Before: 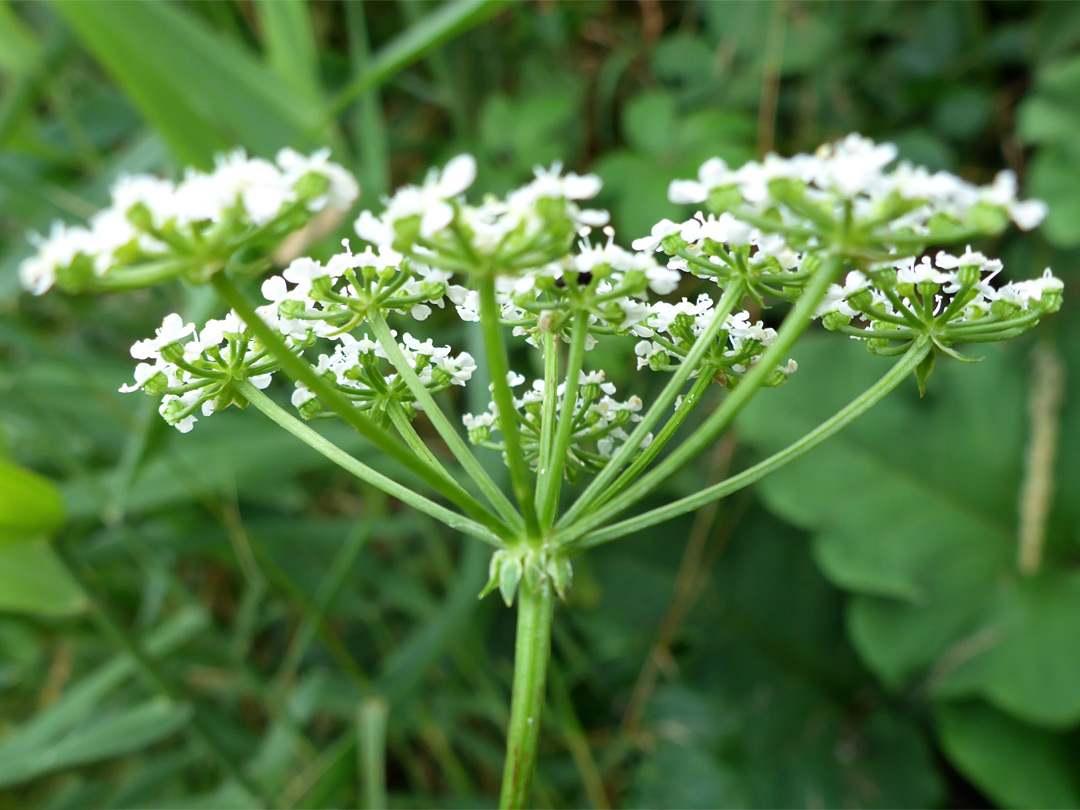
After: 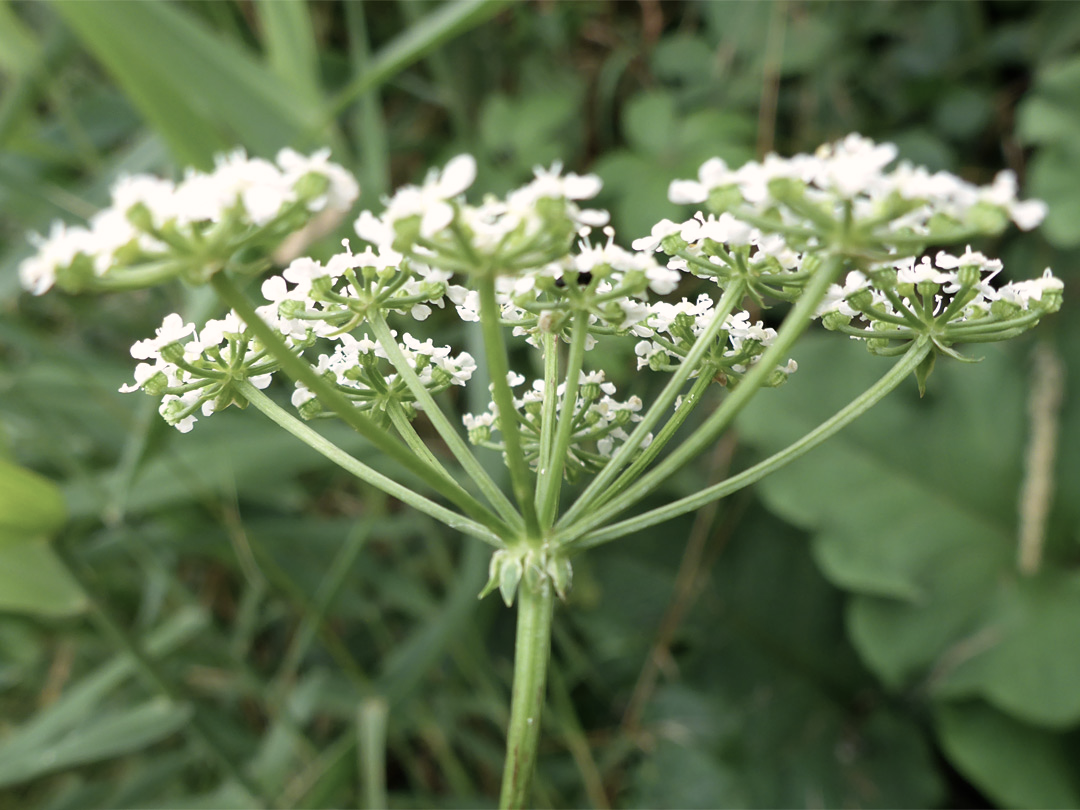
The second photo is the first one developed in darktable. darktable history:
color correction: highlights a* 5.56, highlights b* 5.18, saturation 0.641
